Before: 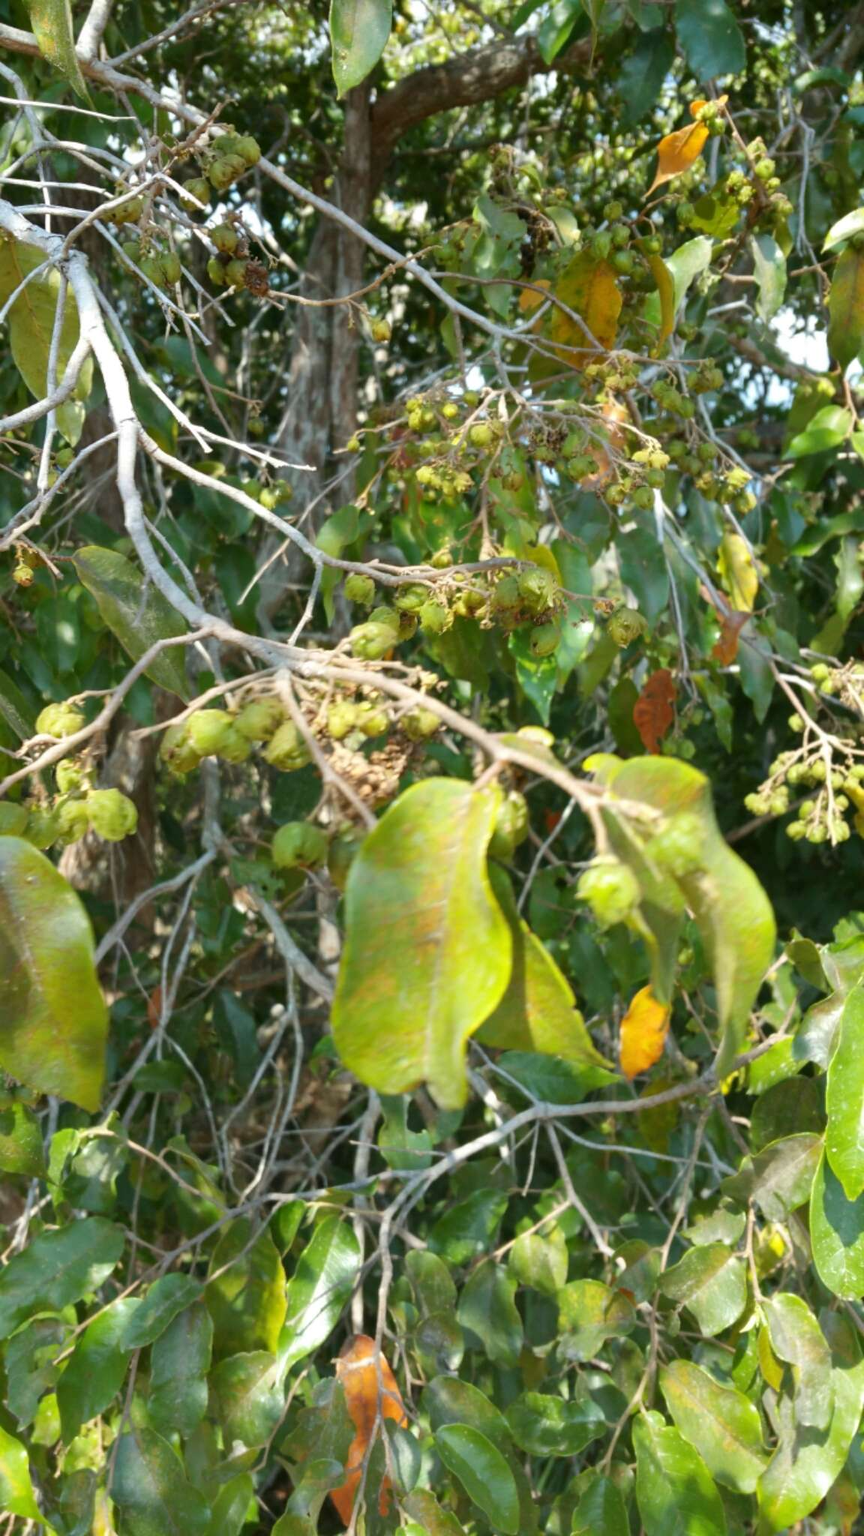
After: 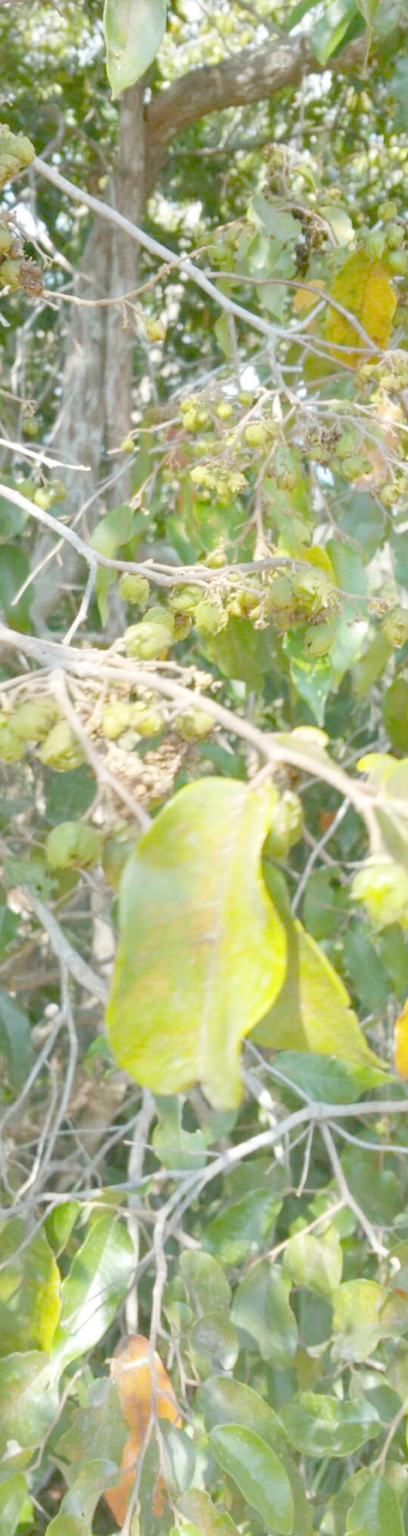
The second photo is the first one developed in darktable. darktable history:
crop: left 26.183%, right 26.567%
